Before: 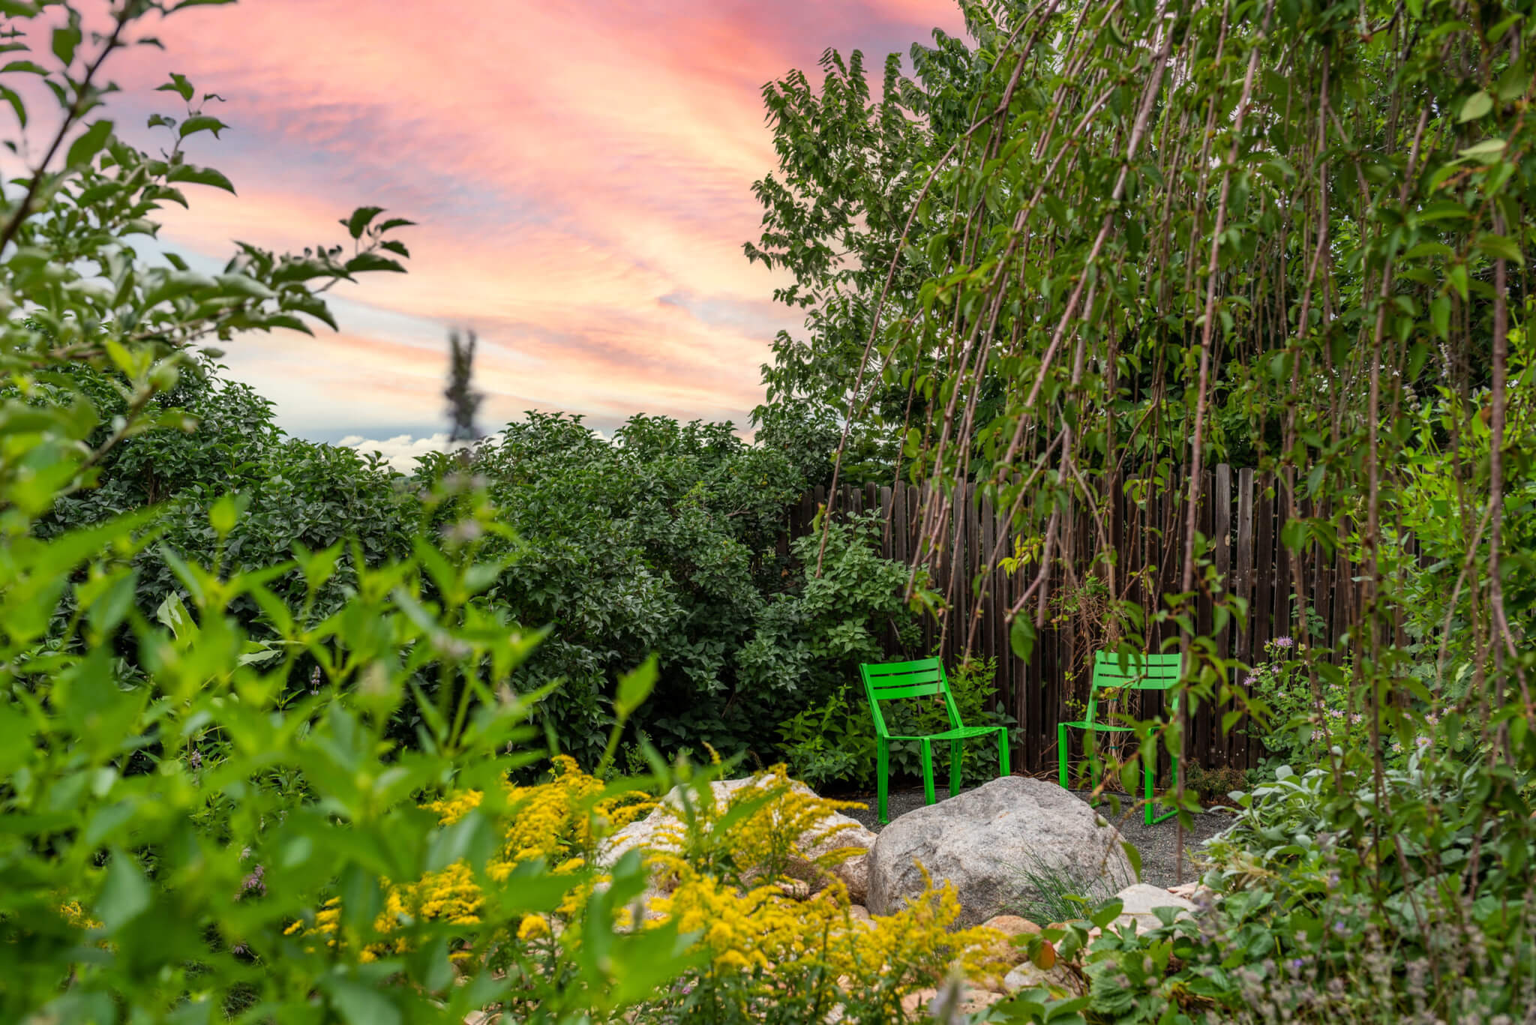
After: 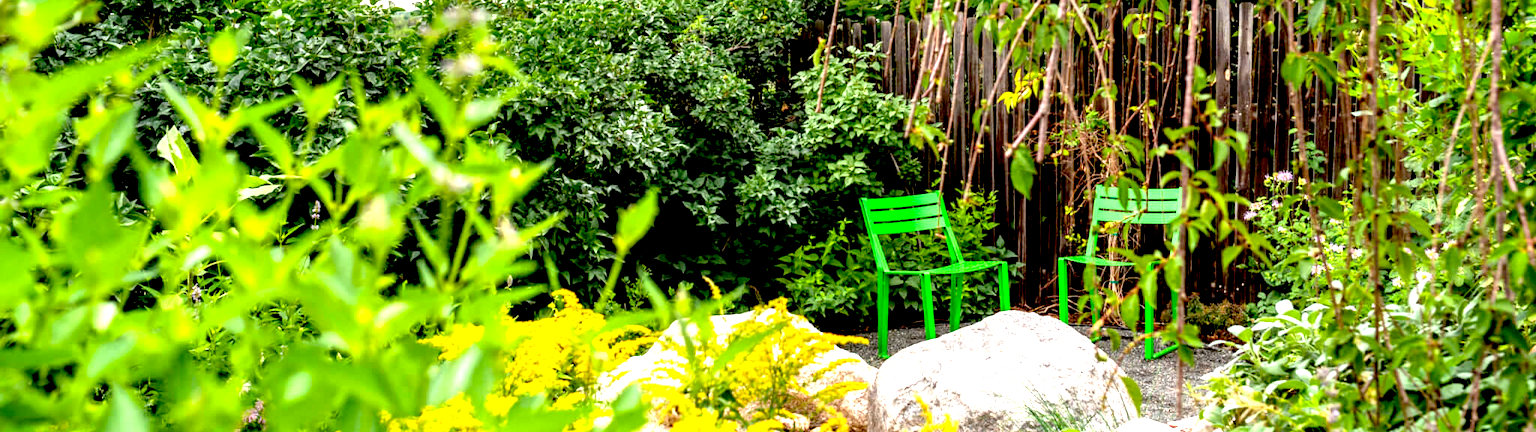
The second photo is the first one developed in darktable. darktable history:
exposure: black level correction 0.014, exposure 1.795 EV, compensate exposure bias true, compensate highlight preservation false
crop: top 45.501%, bottom 12.277%
